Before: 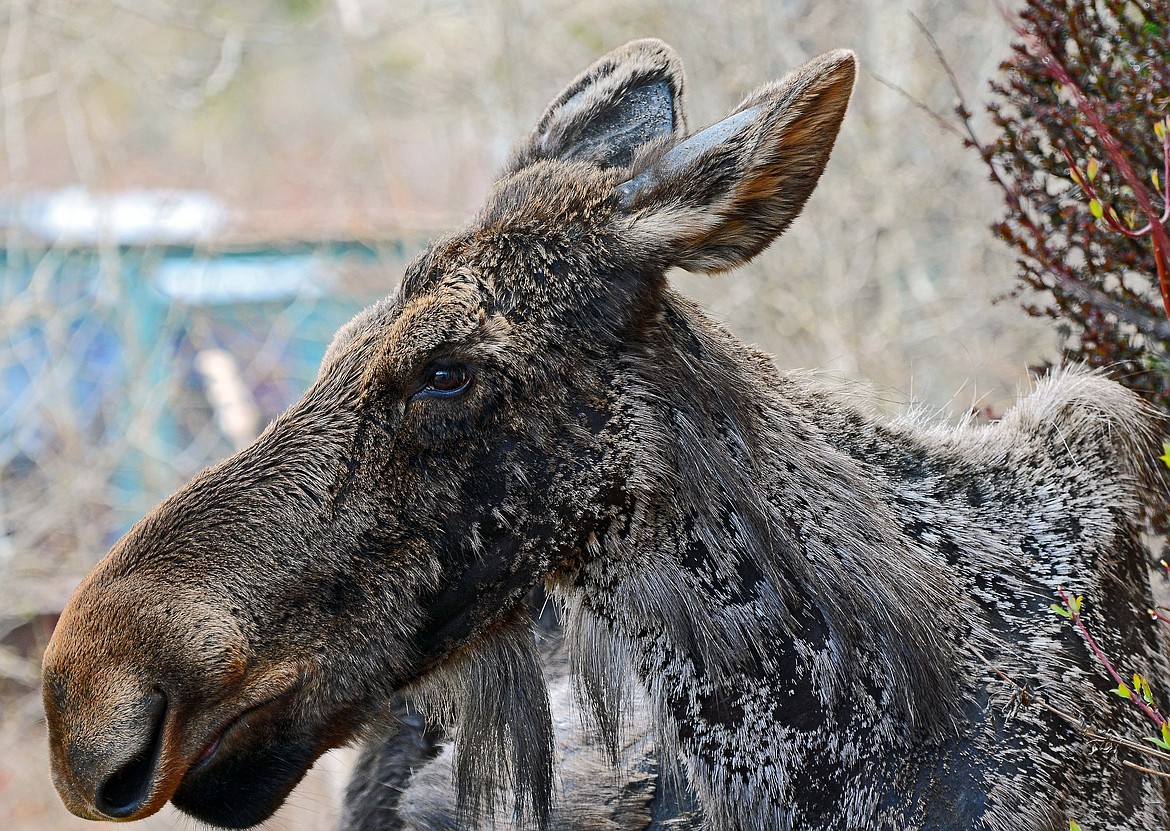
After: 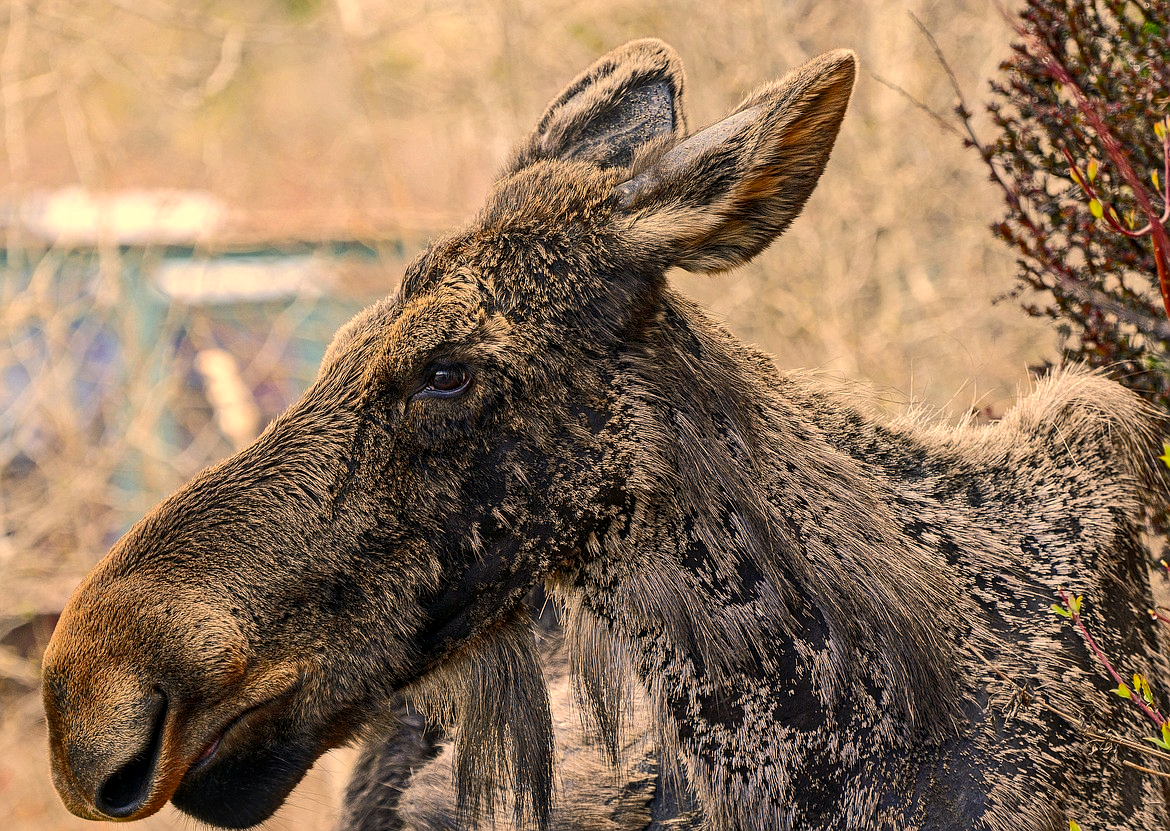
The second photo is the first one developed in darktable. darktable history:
local contrast: on, module defaults
color correction: highlights a* 14.98, highlights b* 31.09
